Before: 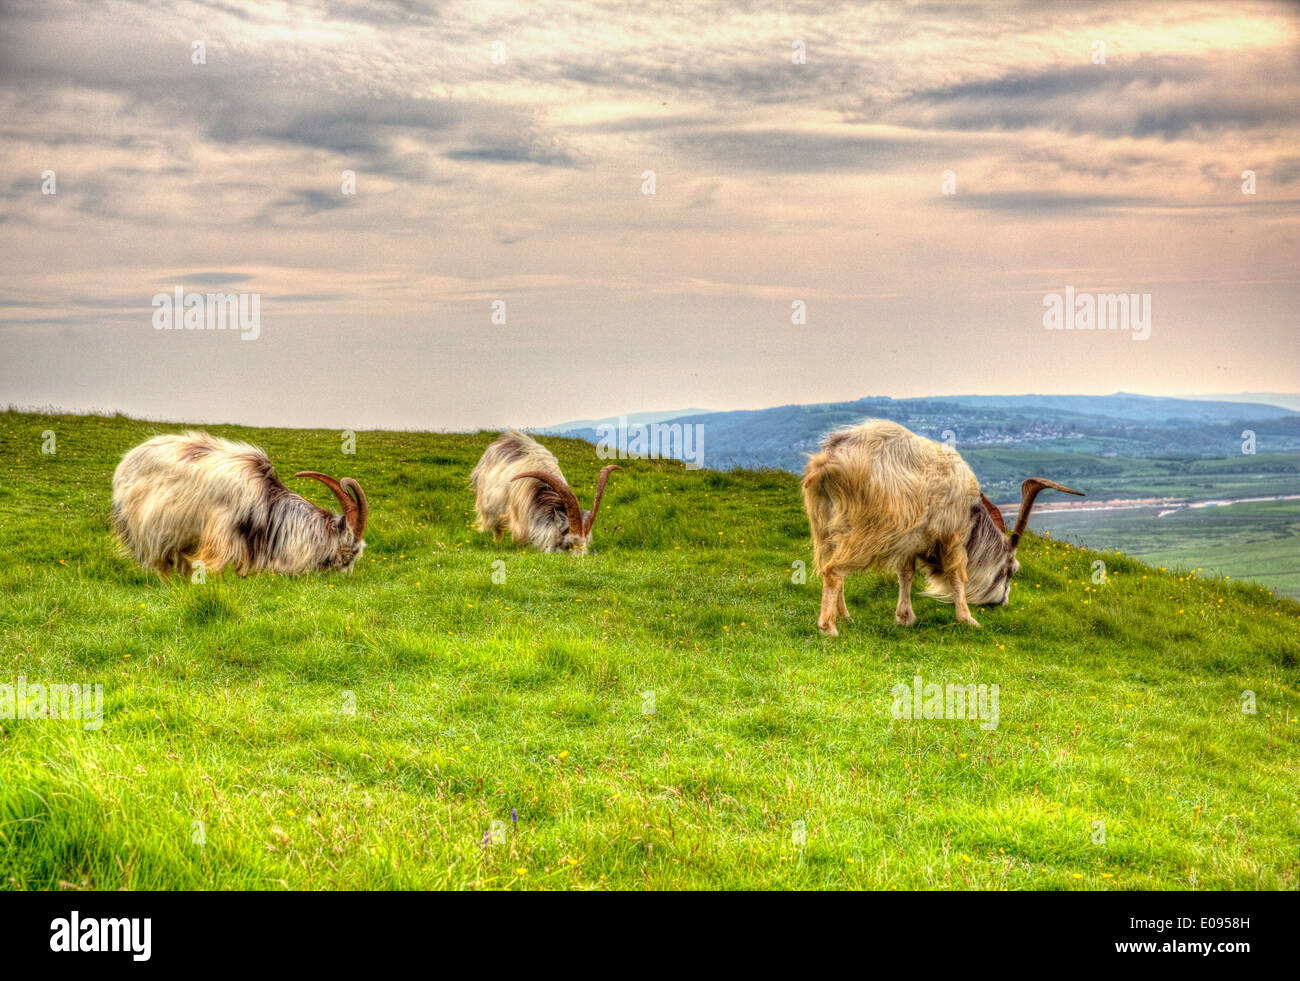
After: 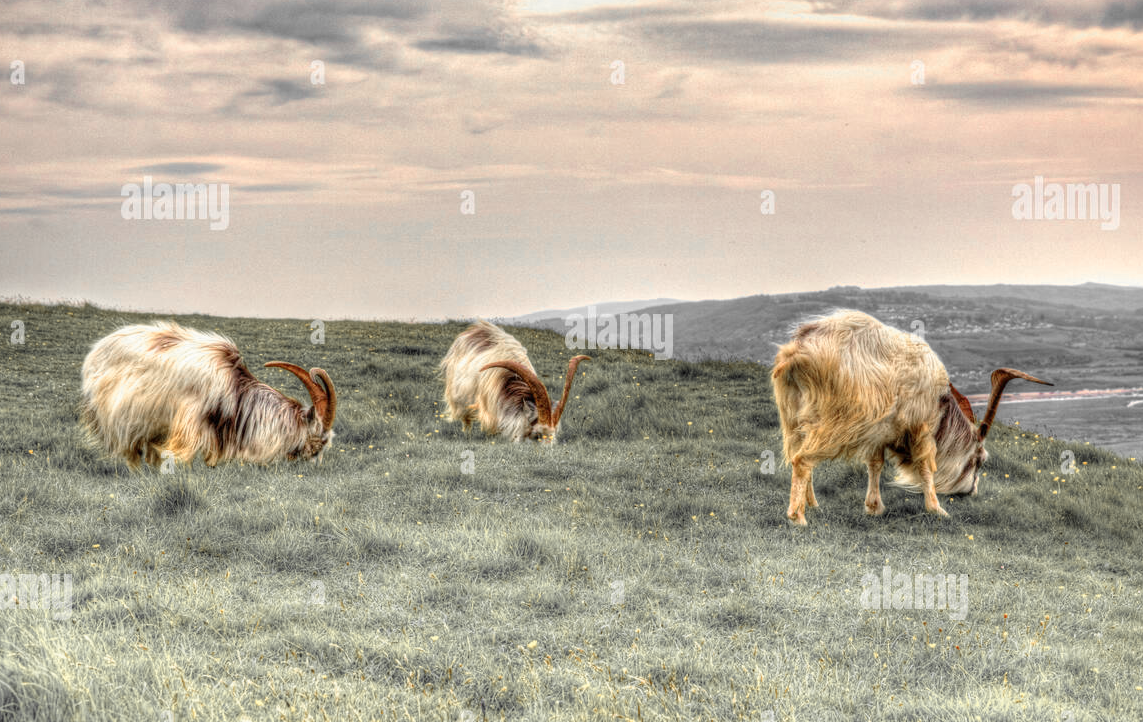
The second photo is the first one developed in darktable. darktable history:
crop and rotate: left 2.425%, top 11.305%, right 9.6%, bottom 15.08%
color zones: curves: ch0 [(0, 0.447) (0.184, 0.543) (0.323, 0.476) (0.429, 0.445) (0.571, 0.443) (0.714, 0.451) (0.857, 0.452) (1, 0.447)]; ch1 [(0, 0.464) (0.176, 0.46) (0.287, 0.177) (0.429, 0.002) (0.571, 0) (0.714, 0) (0.857, 0) (1, 0.464)], mix 20%
white balance: emerald 1
